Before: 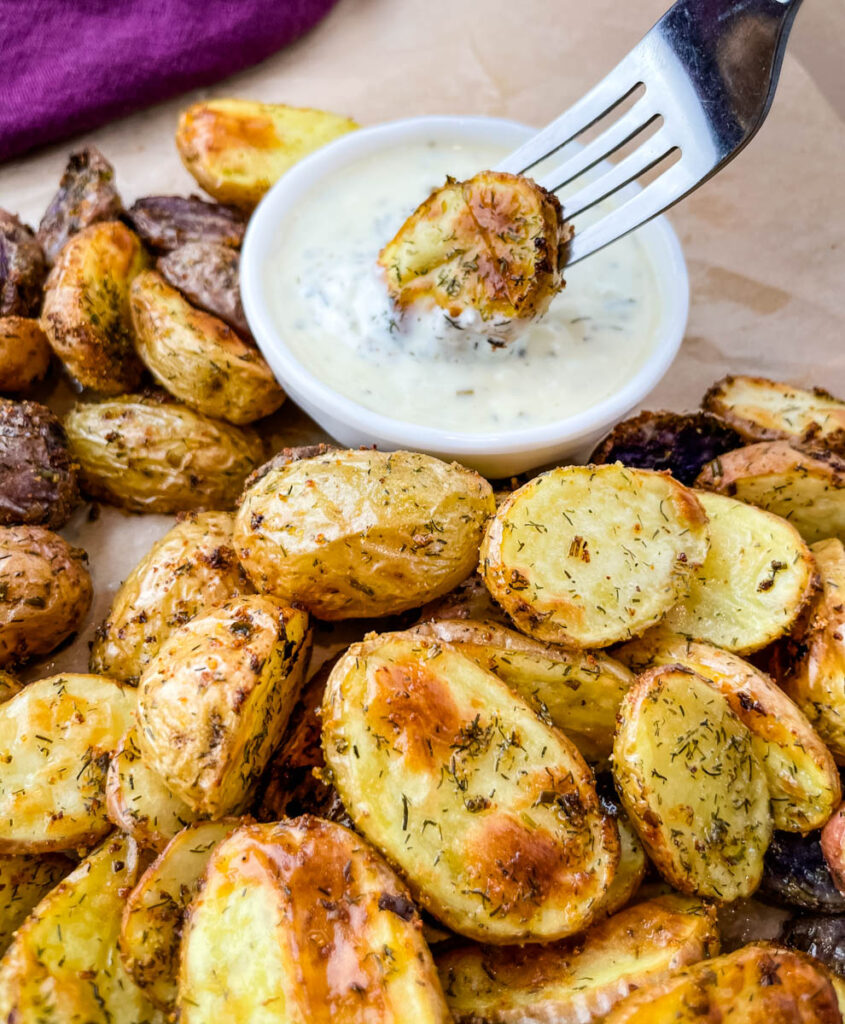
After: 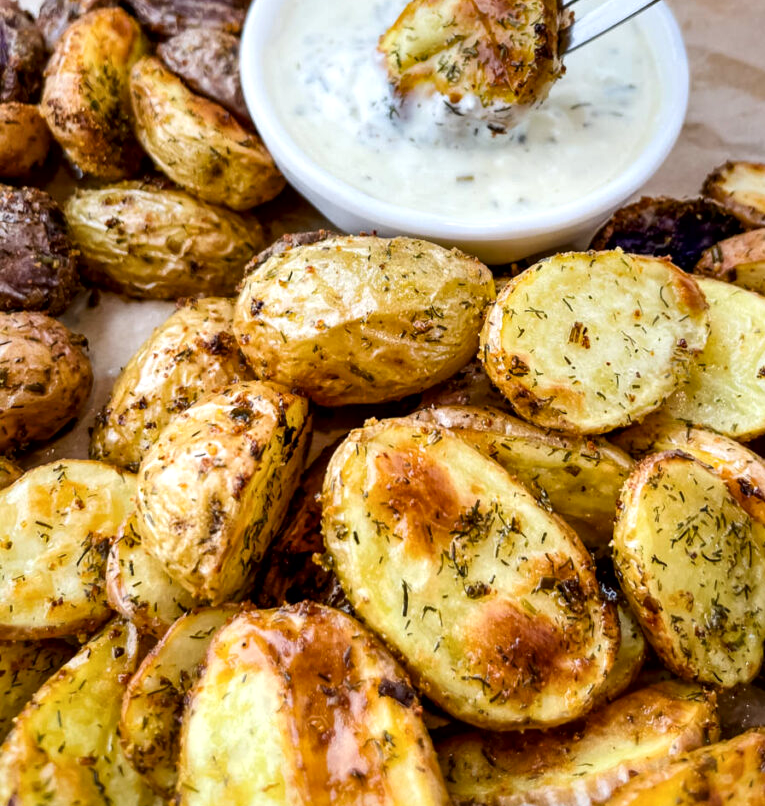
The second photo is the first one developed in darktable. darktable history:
white balance: red 0.988, blue 1.017
local contrast: mode bilateral grid, contrast 25, coarseness 60, detail 151%, midtone range 0.2
crop: top 20.916%, right 9.437%, bottom 0.316%
